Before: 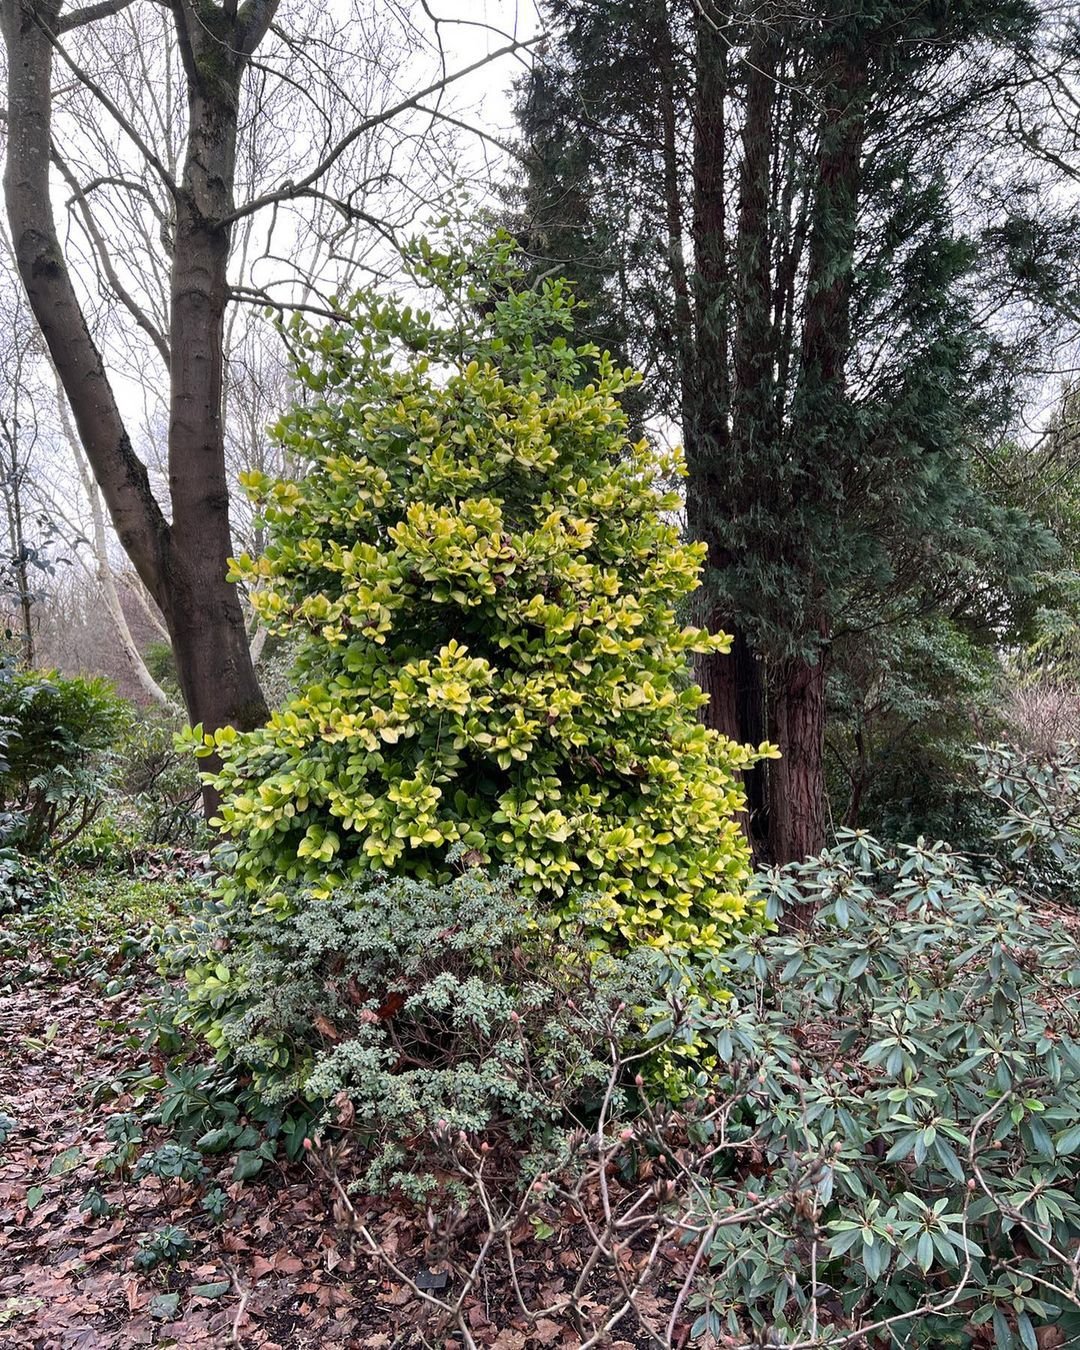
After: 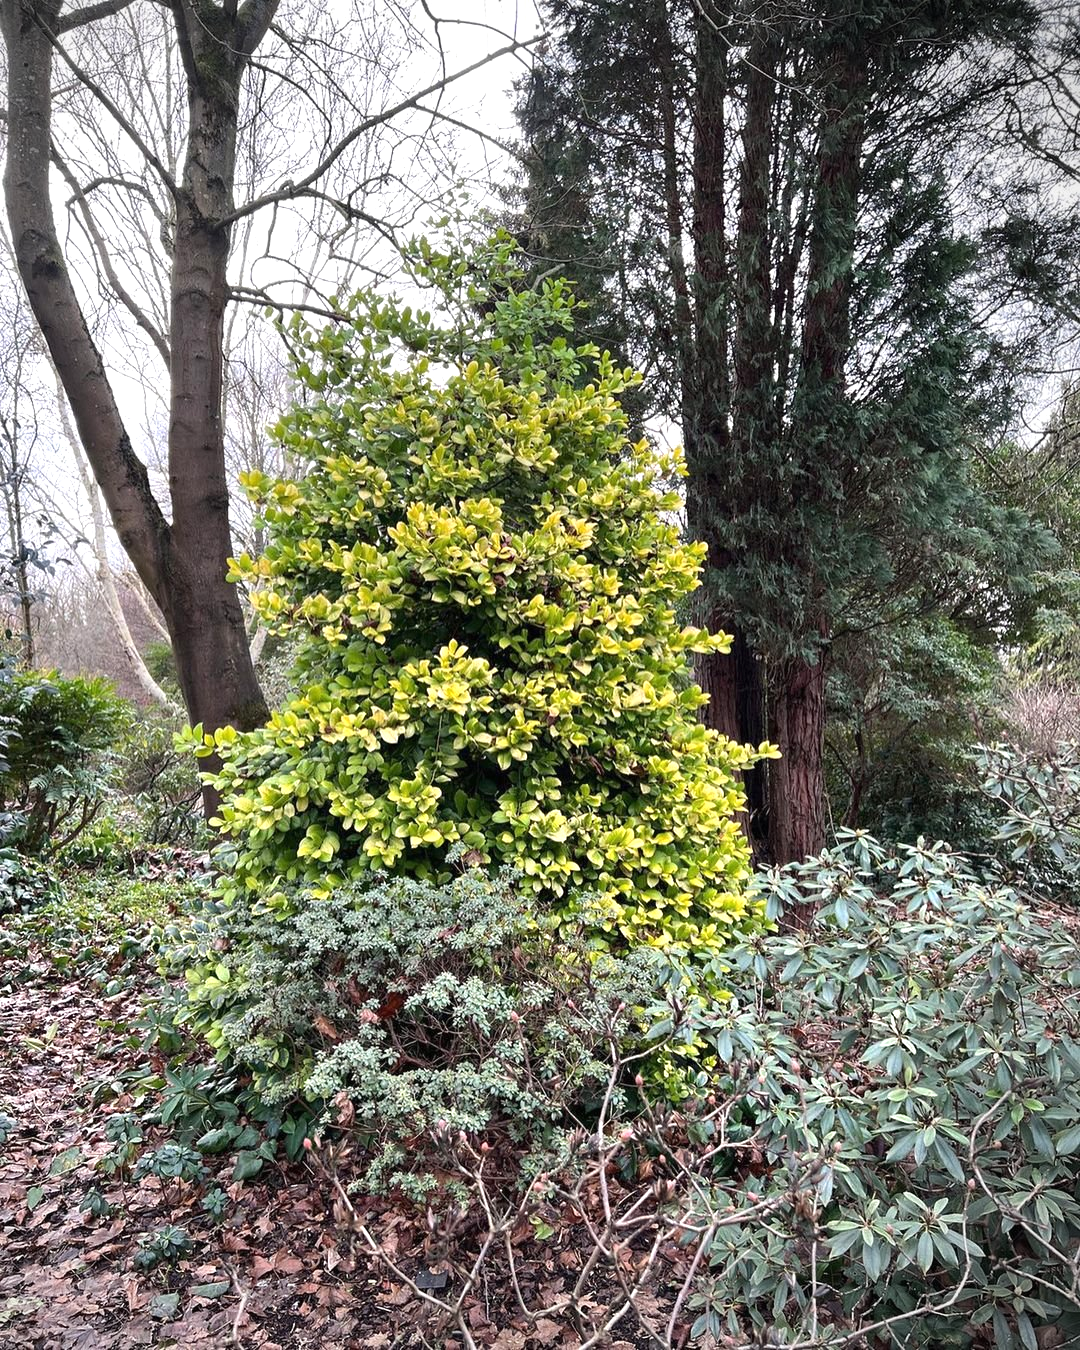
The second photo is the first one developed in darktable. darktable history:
vignetting: center (-0.148, 0.018), unbound false
exposure: black level correction 0, exposure 0.499 EV, compensate highlight preservation false
